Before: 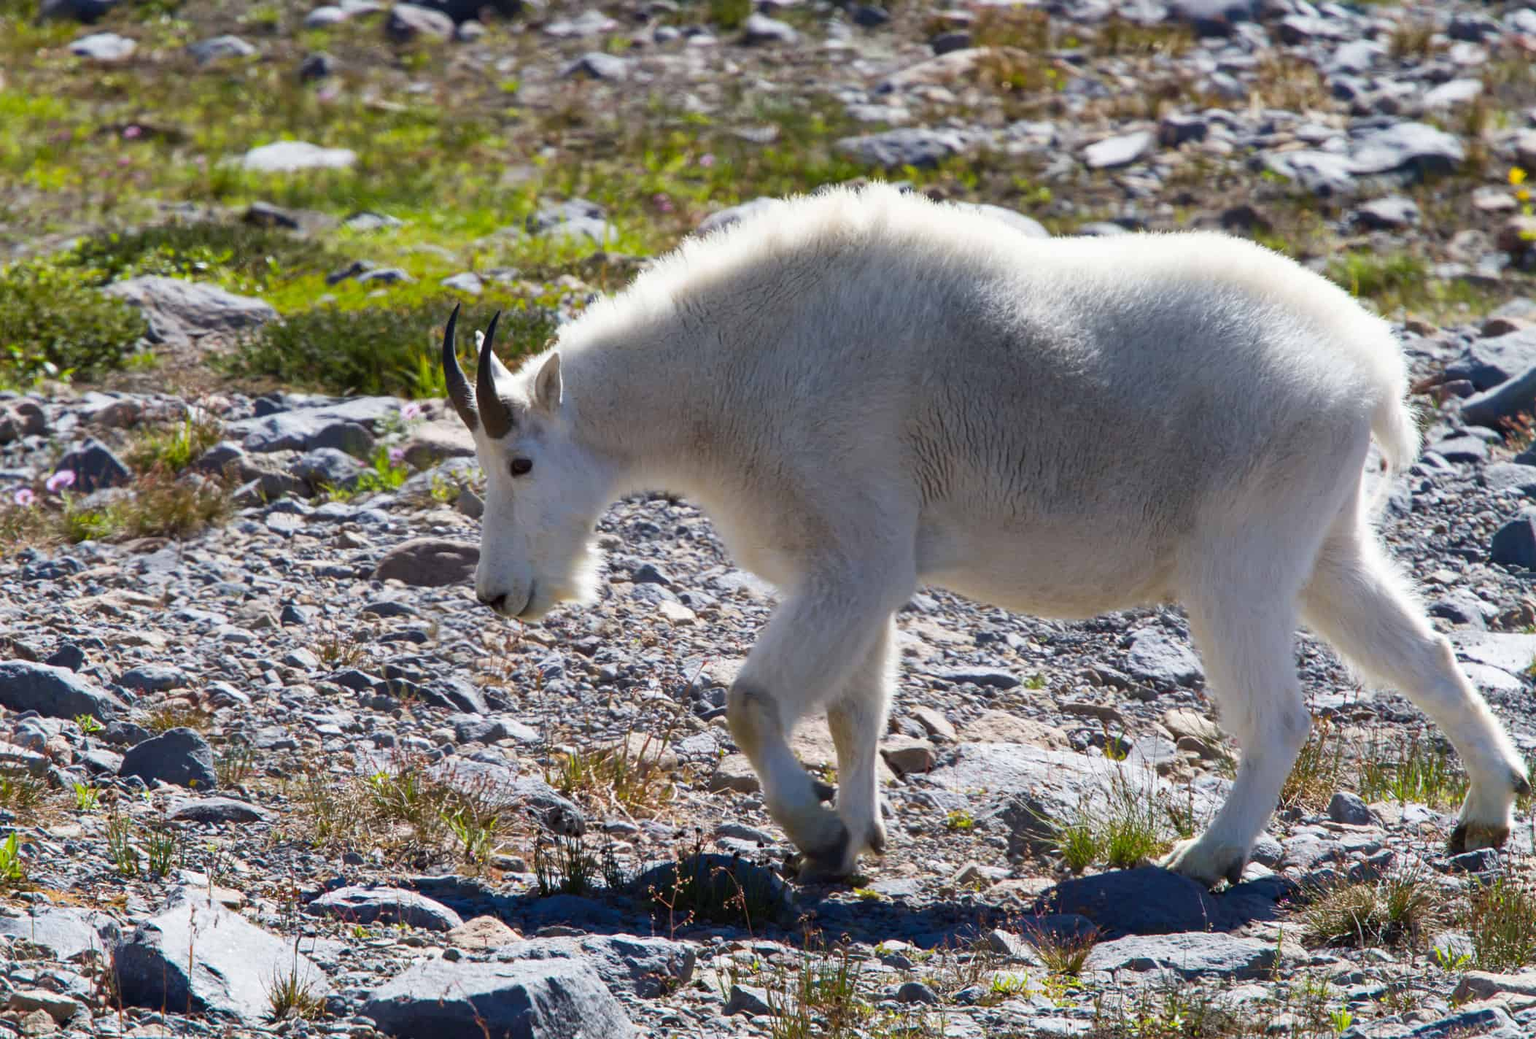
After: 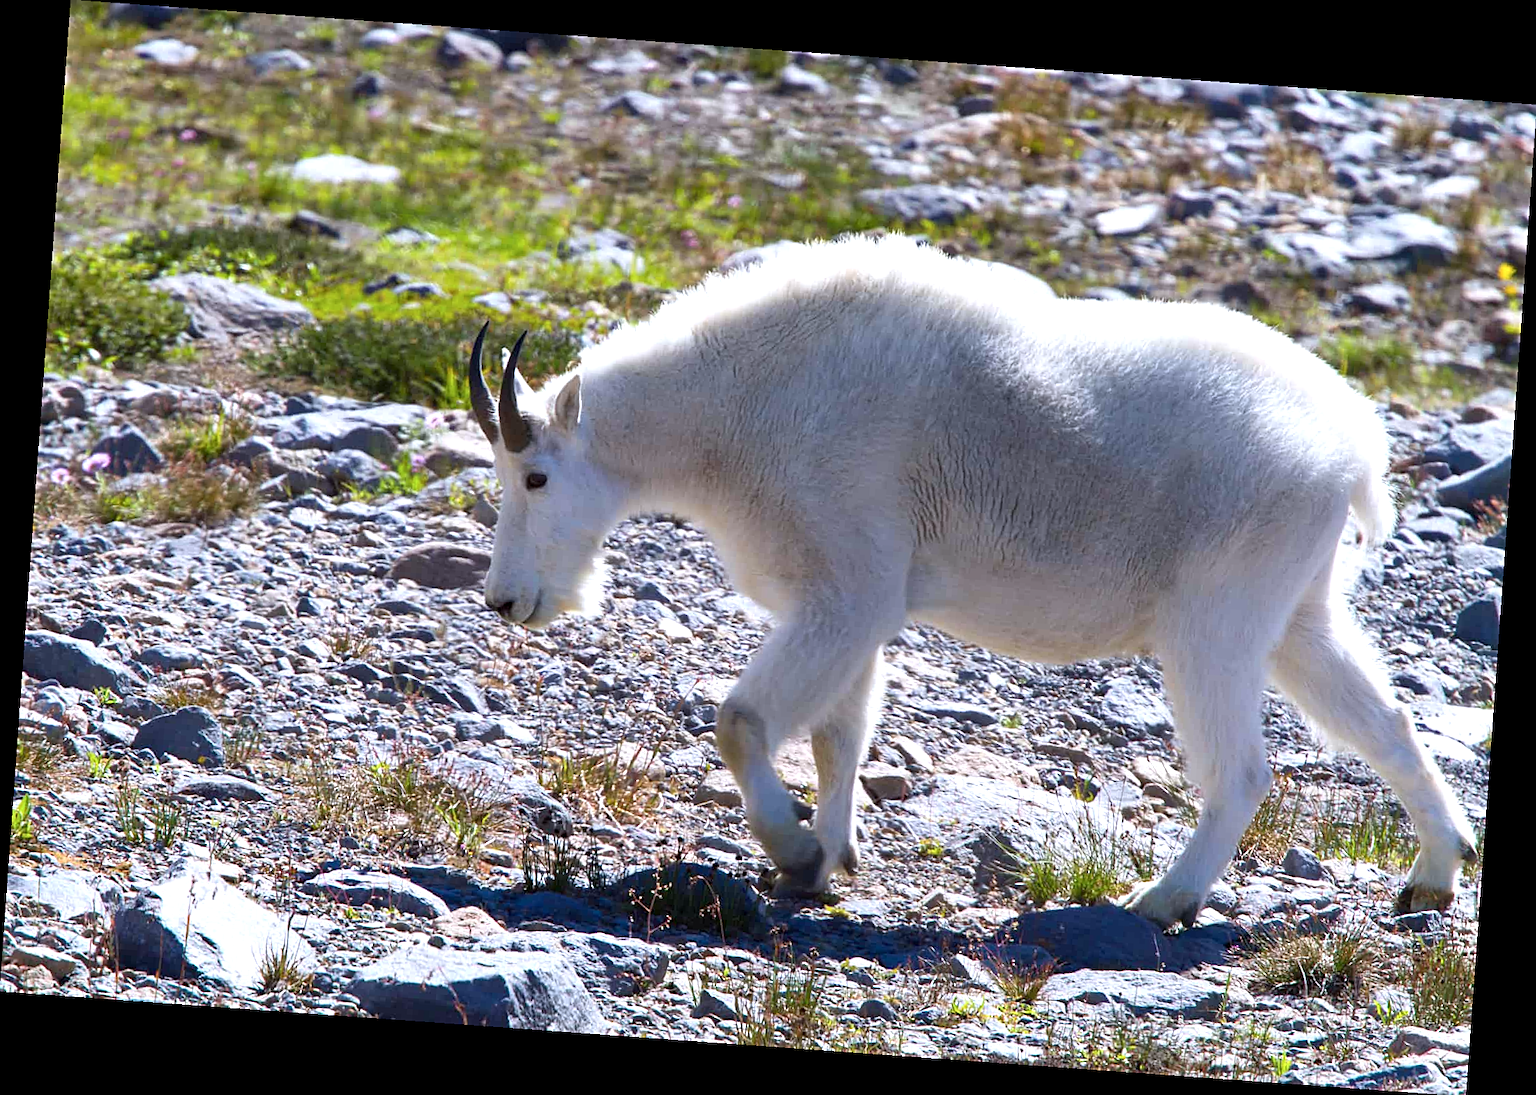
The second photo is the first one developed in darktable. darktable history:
color calibration: illuminant as shot in camera, x 0.358, y 0.373, temperature 4628.91 K
exposure: black level correction 0.001, exposure 0.5 EV, compensate exposure bias true, compensate highlight preservation false
sharpen: on, module defaults
rotate and perspective: rotation 4.1°, automatic cropping off
